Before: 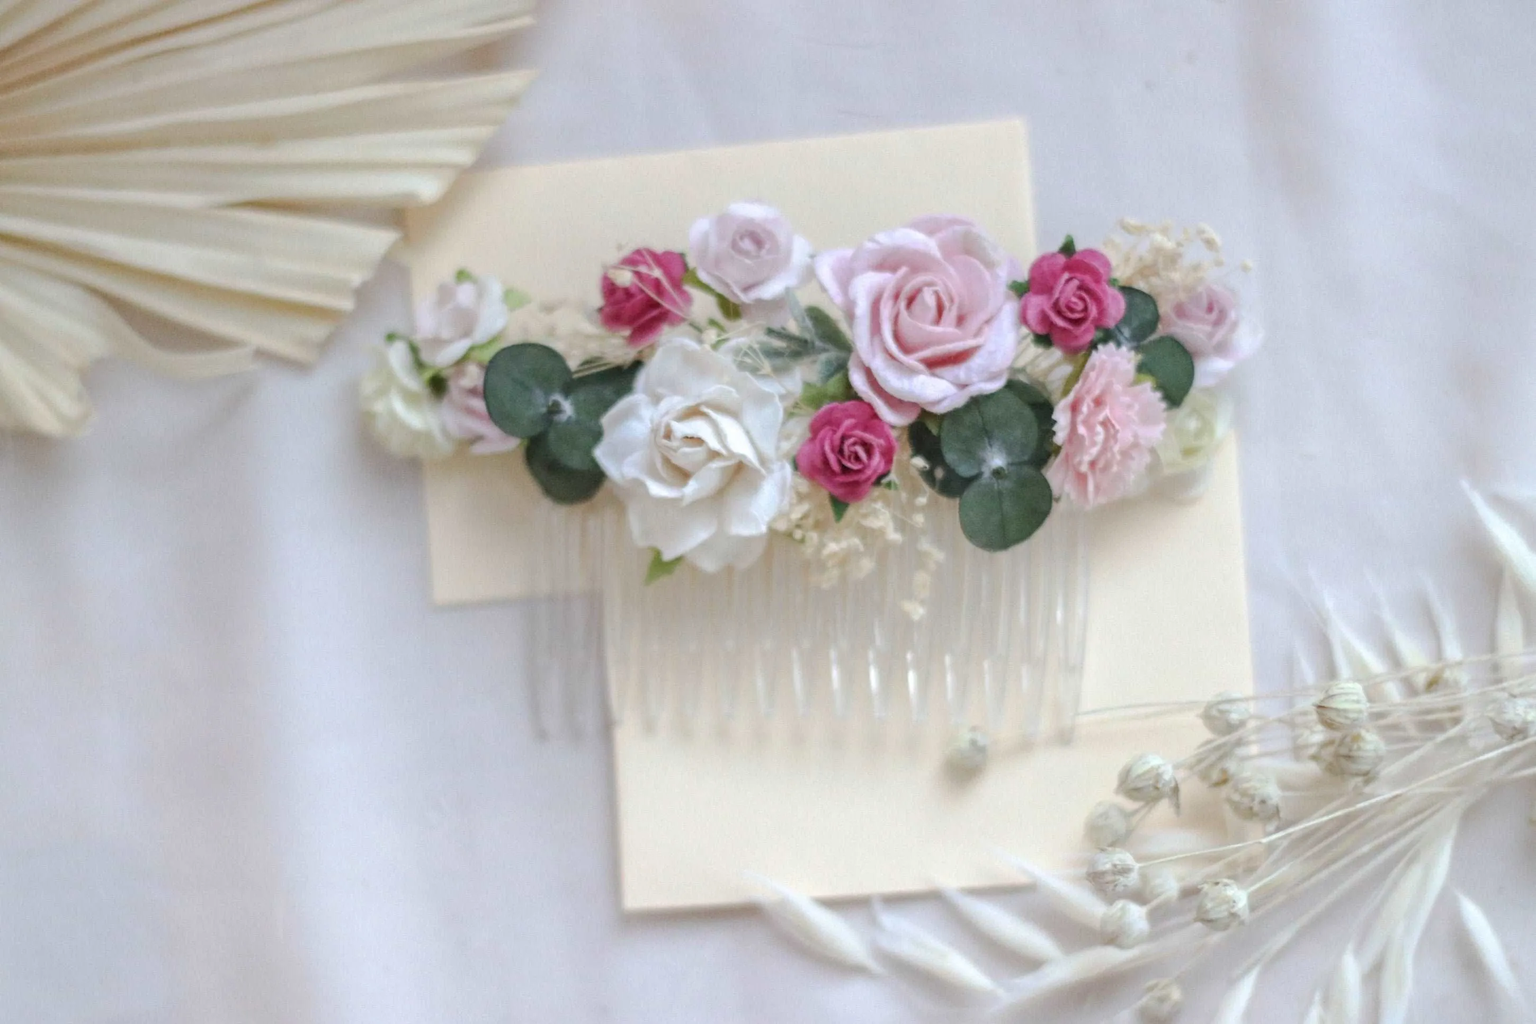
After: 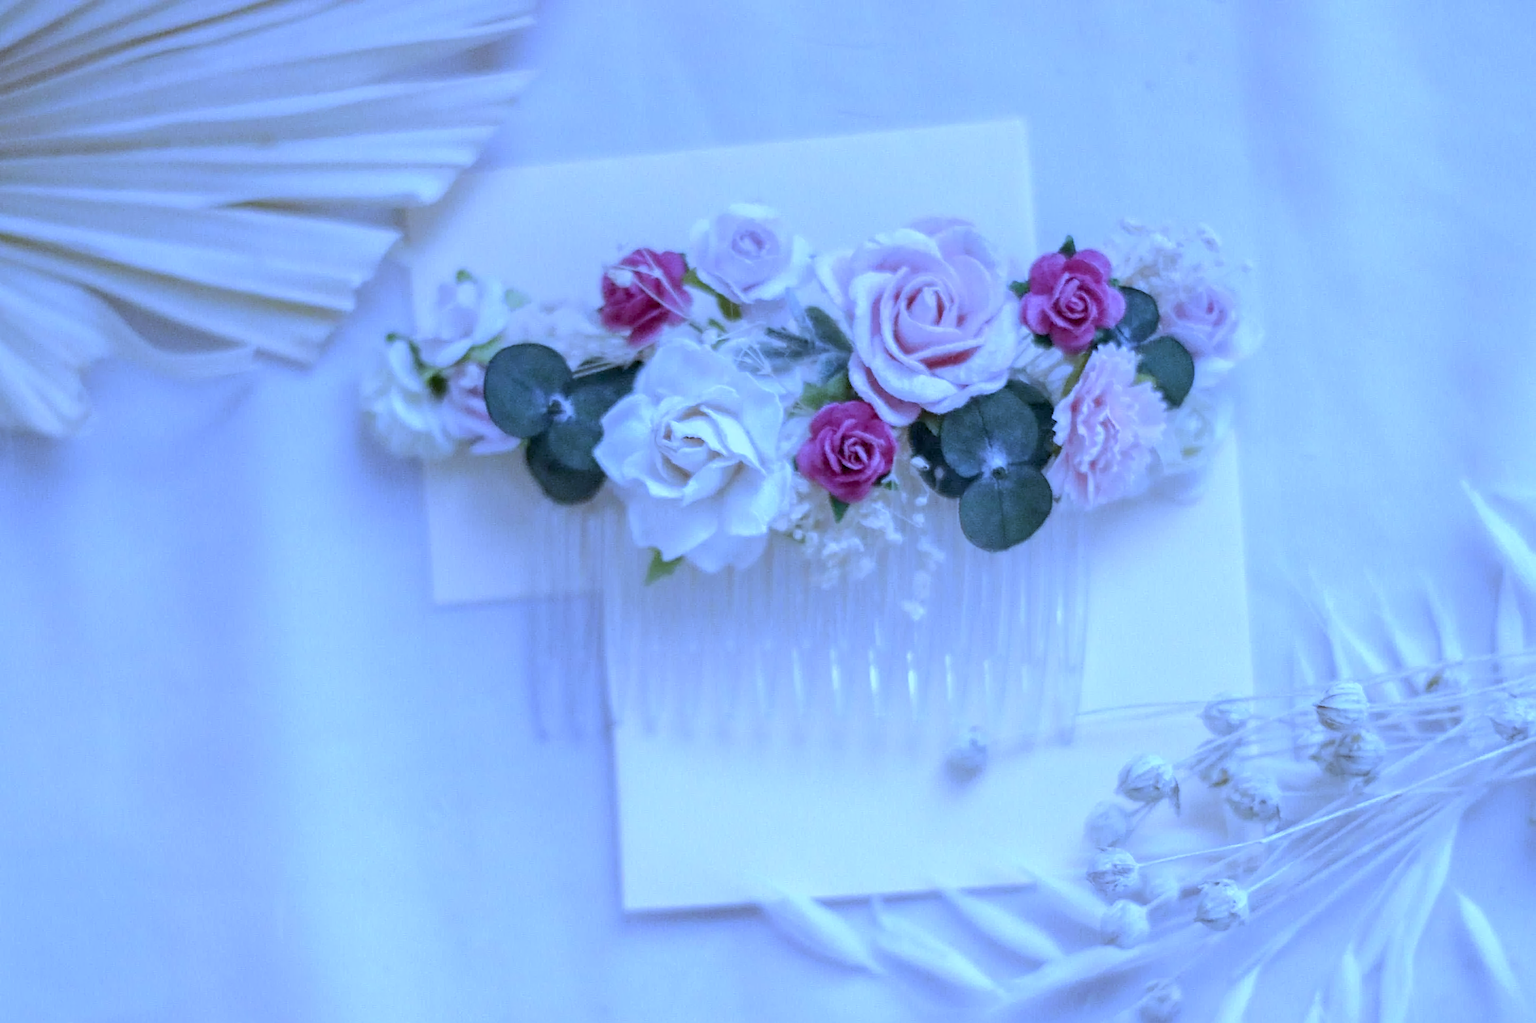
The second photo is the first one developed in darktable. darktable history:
sharpen: on, module defaults
white balance: red 0.766, blue 1.537
exposure: black level correction 0.009, exposure -0.159 EV, compensate highlight preservation false
